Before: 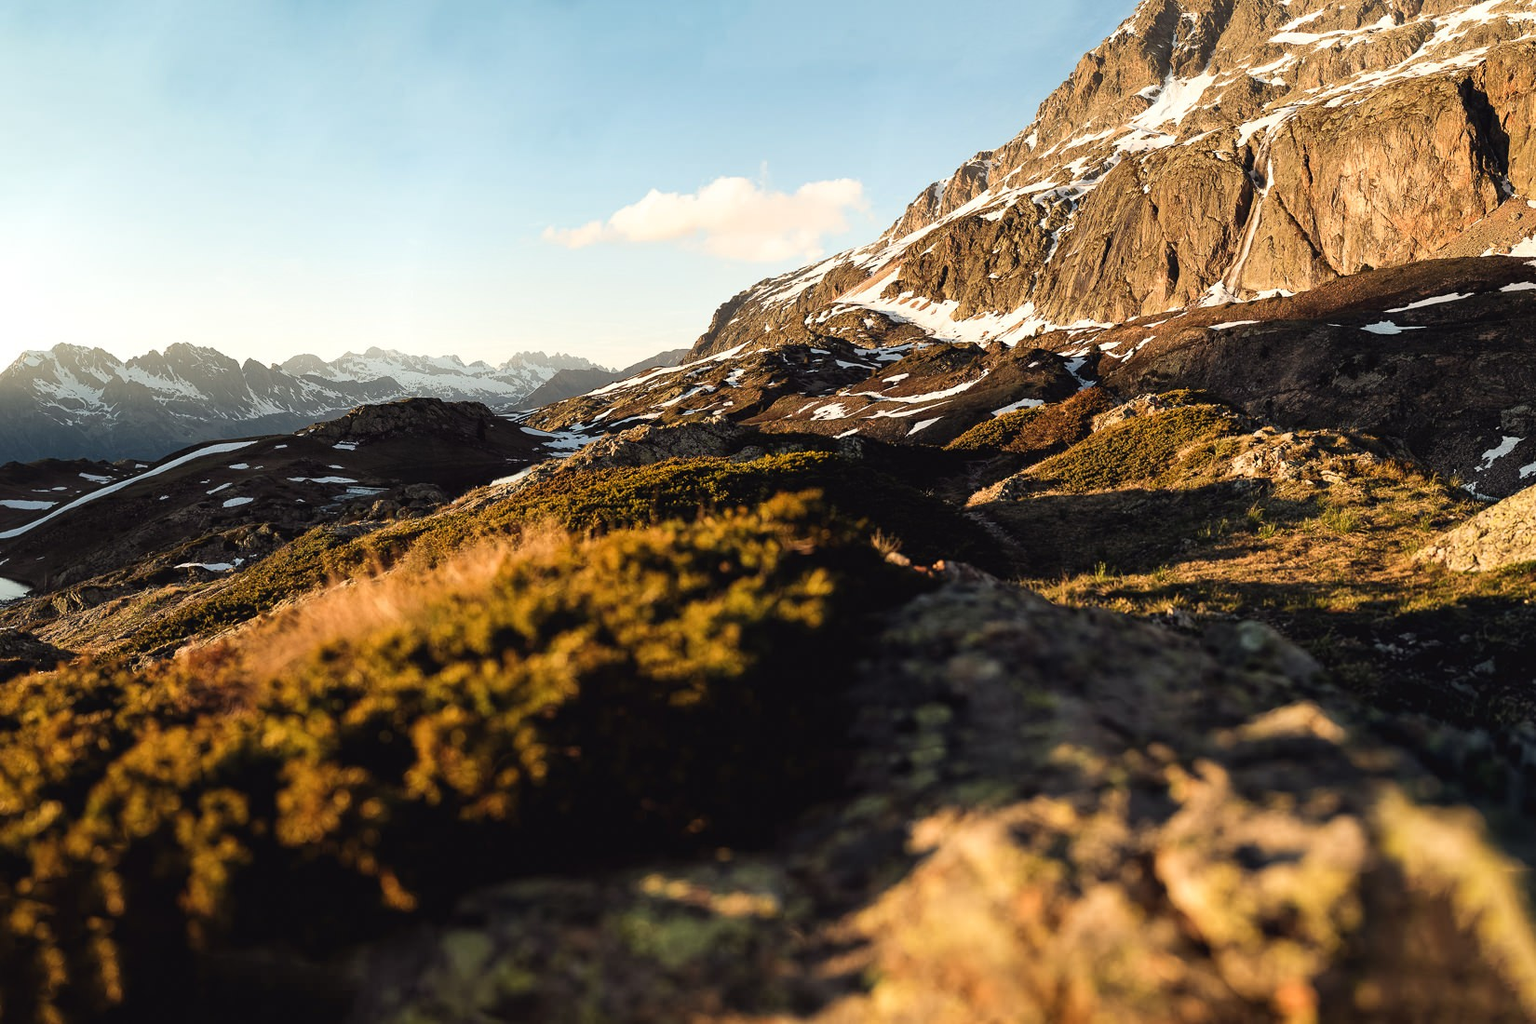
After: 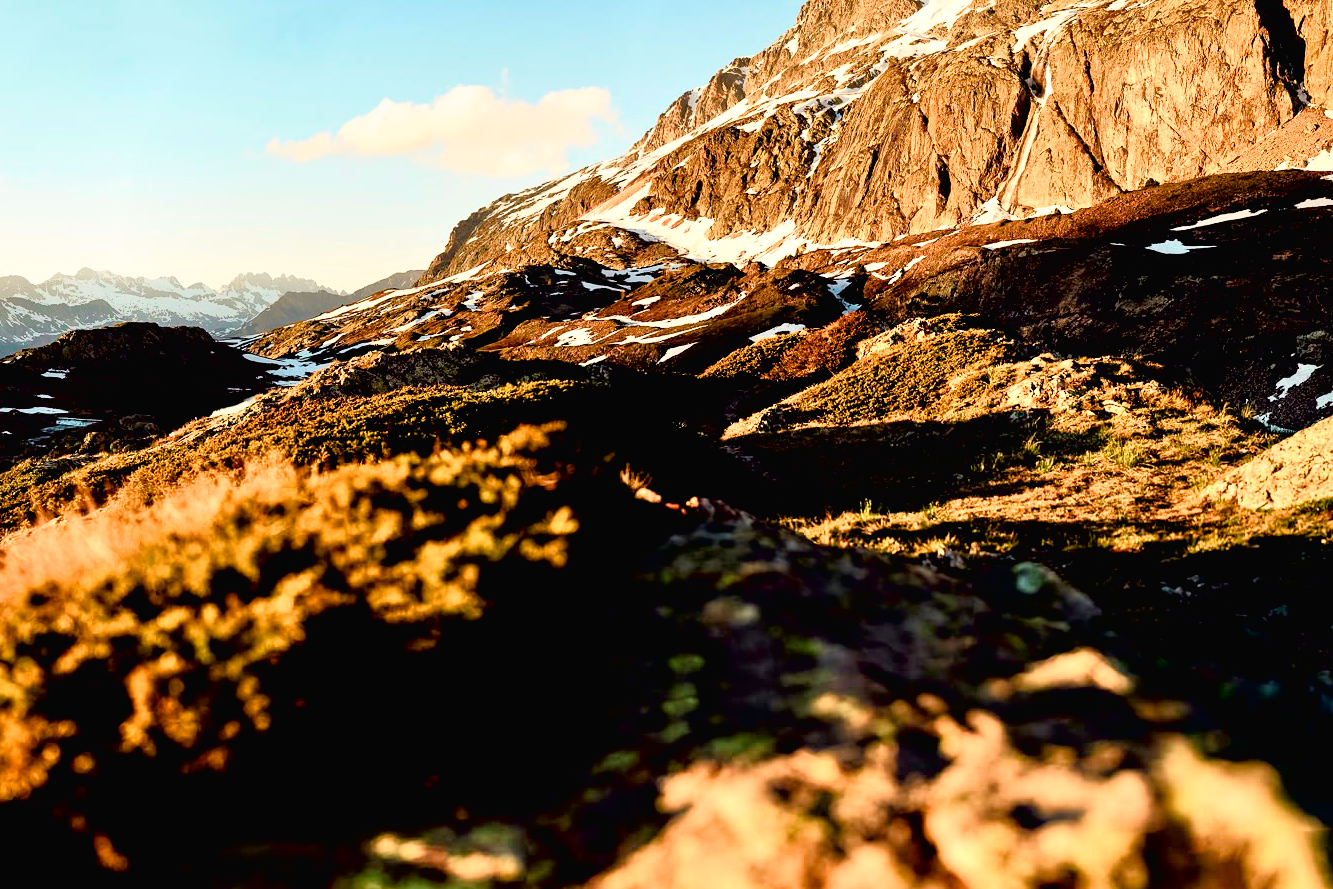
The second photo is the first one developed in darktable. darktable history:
exposure: black level correction 0.011, exposure -0.478 EV, compensate highlight preservation false
color balance rgb: perceptual saturation grading › highlights -29.58%, perceptual saturation grading › mid-tones 29.47%, perceptual saturation grading › shadows 59.73%, perceptual brilliance grading › global brilliance -17.79%, perceptual brilliance grading › highlights 28.73%, global vibrance 15.44%
tone equalizer: -7 EV 0.15 EV, -6 EV 0.6 EV, -5 EV 1.15 EV, -4 EV 1.33 EV, -3 EV 1.15 EV, -2 EV 0.6 EV, -1 EV 0.15 EV, mask exposure compensation -0.5 EV
crop: left 19.159%, top 9.58%, bottom 9.58%
tone curve: curves: ch0 [(0, 0.013) (0.054, 0.018) (0.205, 0.191) (0.289, 0.292) (0.39, 0.424) (0.493, 0.551) (0.647, 0.752) (0.796, 0.887) (1, 0.998)]; ch1 [(0, 0) (0.371, 0.339) (0.477, 0.452) (0.494, 0.495) (0.501, 0.501) (0.51, 0.516) (0.54, 0.557) (0.572, 0.605) (0.66, 0.701) (0.783, 0.804) (1, 1)]; ch2 [(0, 0) (0.32, 0.281) (0.403, 0.399) (0.441, 0.428) (0.47, 0.469) (0.498, 0.496) (0.524, 0.543) (0.551, 0.579) (0.633, 0.665) (0.7, 0.711) (1, 1)], color space Lab, independent channels, preserve colors none
